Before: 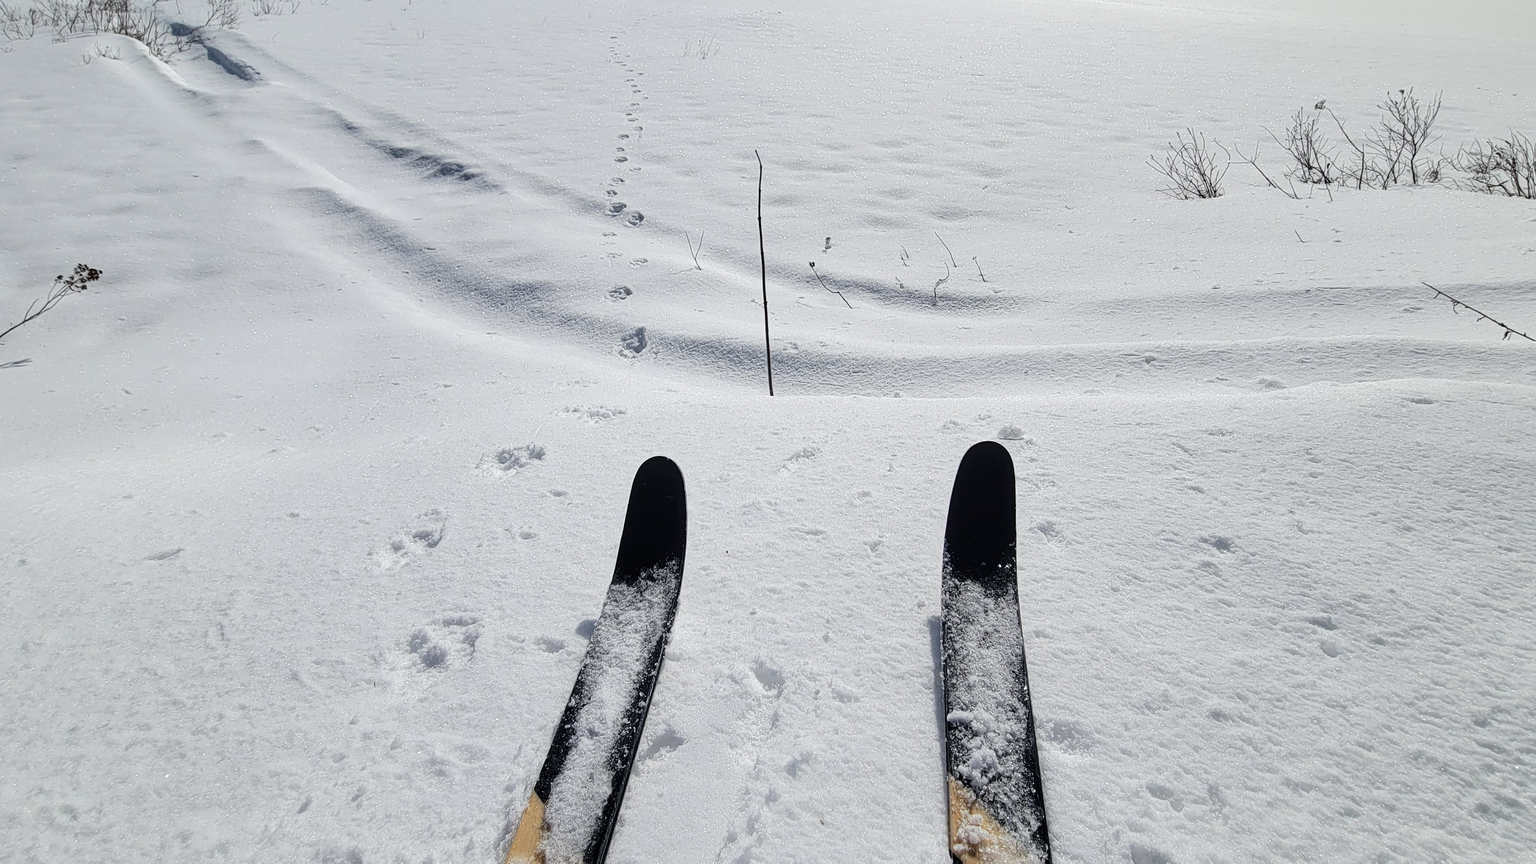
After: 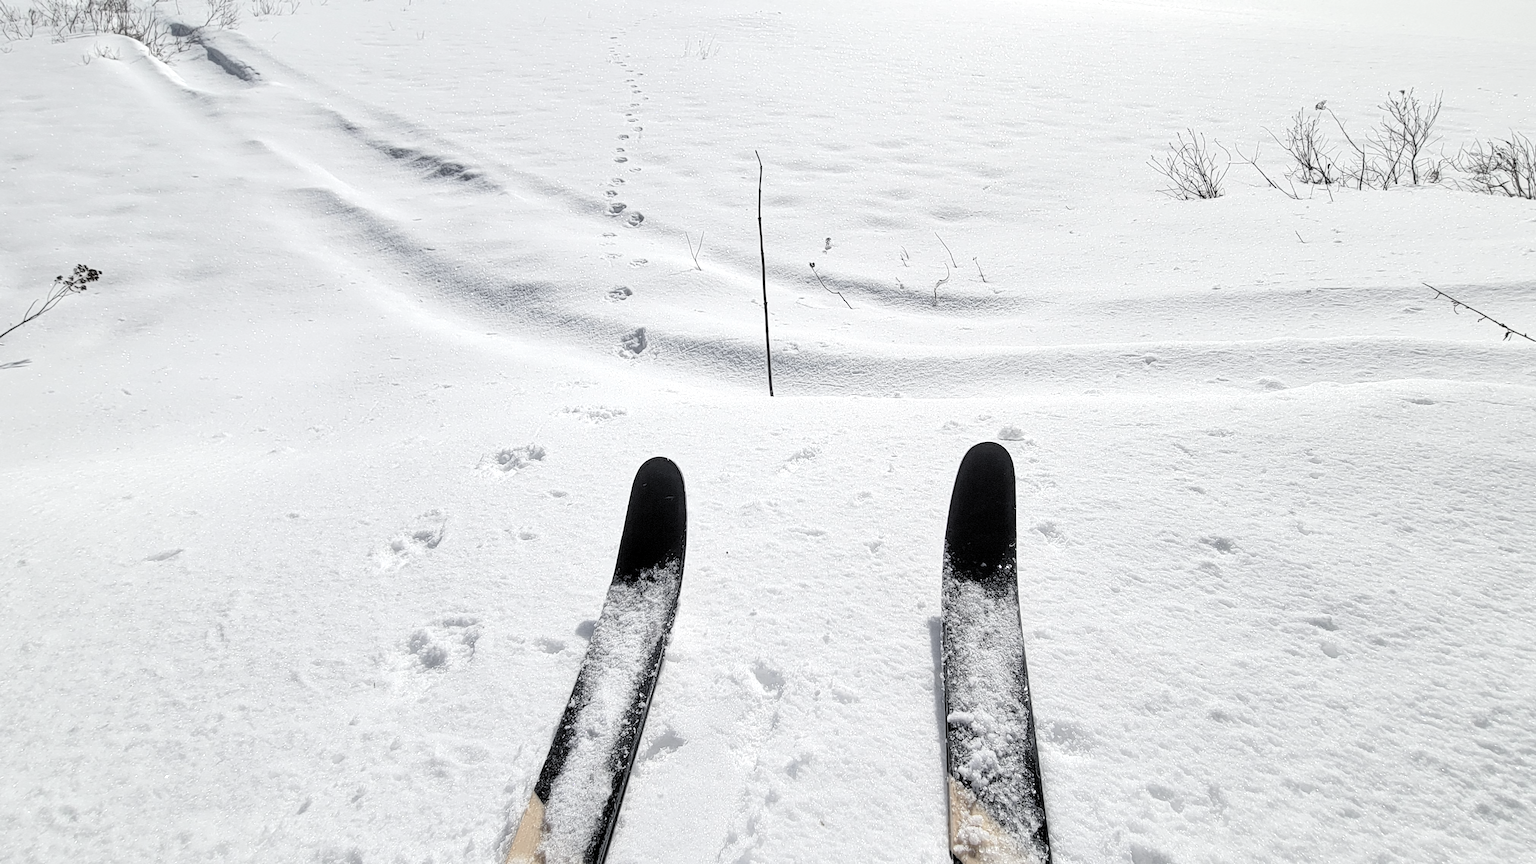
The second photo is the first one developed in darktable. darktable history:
levels: white 90.64%, levels [0.062, 0.494, 0.925]
tone equalizer: -7 EV 0.16 EV, -6 EV 0.594 EV, -5 EV 1.15 EV, -4 EV 1.3 EV, -3 EV 1.15 EV, -2 EV 0.6 EV, -1 EV 0.165 EV
contrast brightness saturation: brightness 0.184, saturation -0.512
crop and rotate: left 0.065%, bottom 0%
